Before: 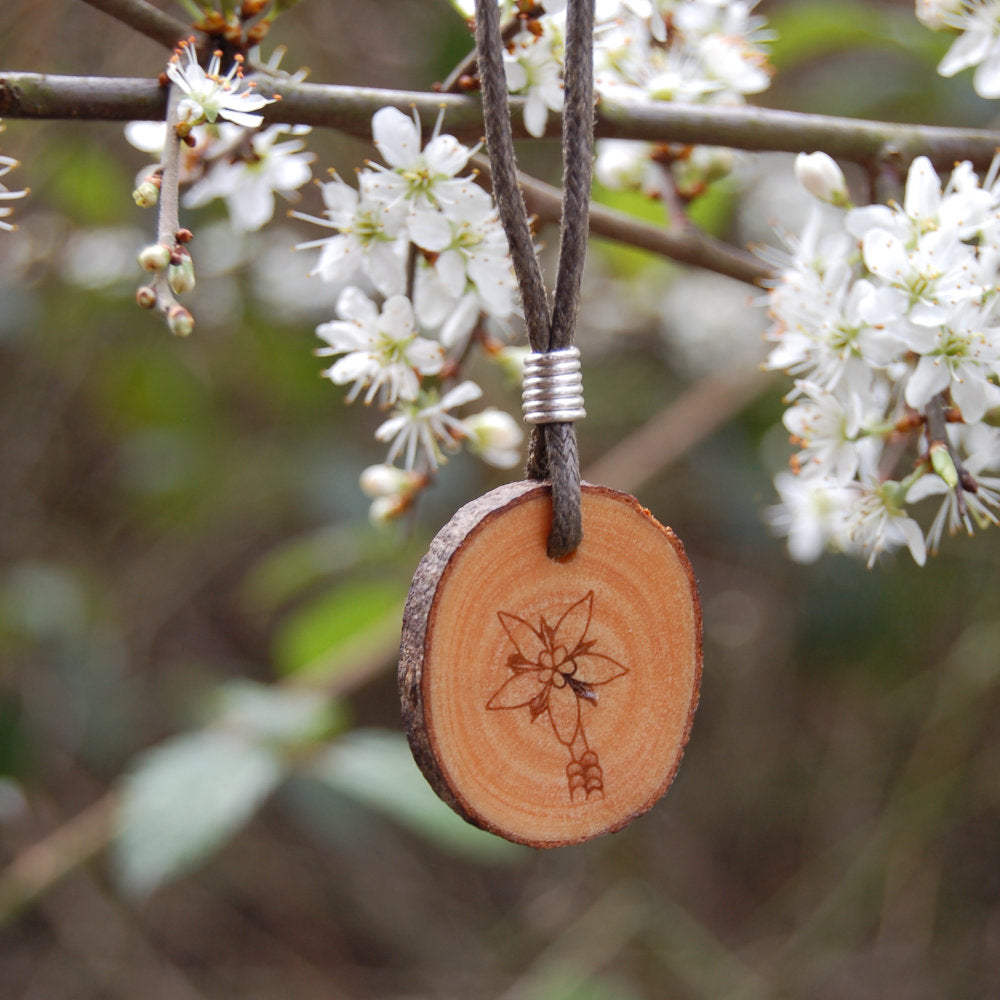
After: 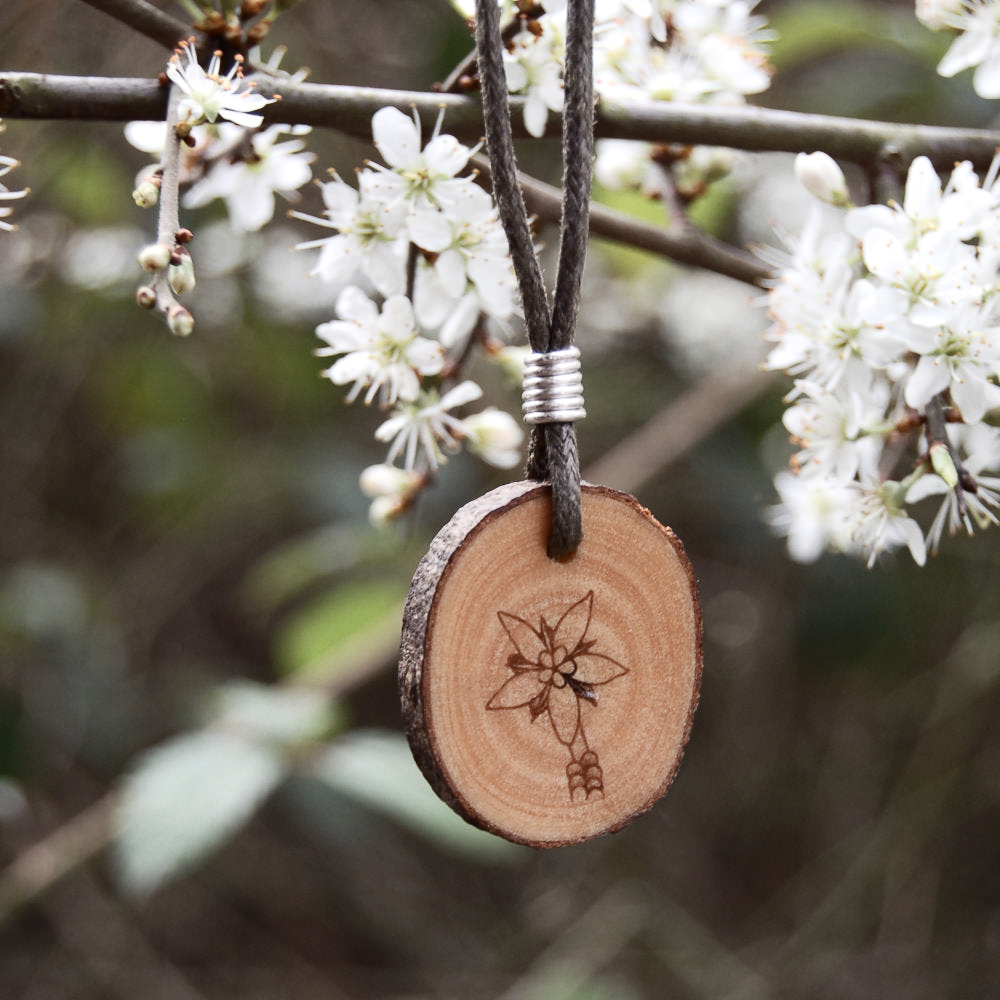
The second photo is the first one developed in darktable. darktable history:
contrast brightness saturation: contrast 0.253, saturation -0.315
